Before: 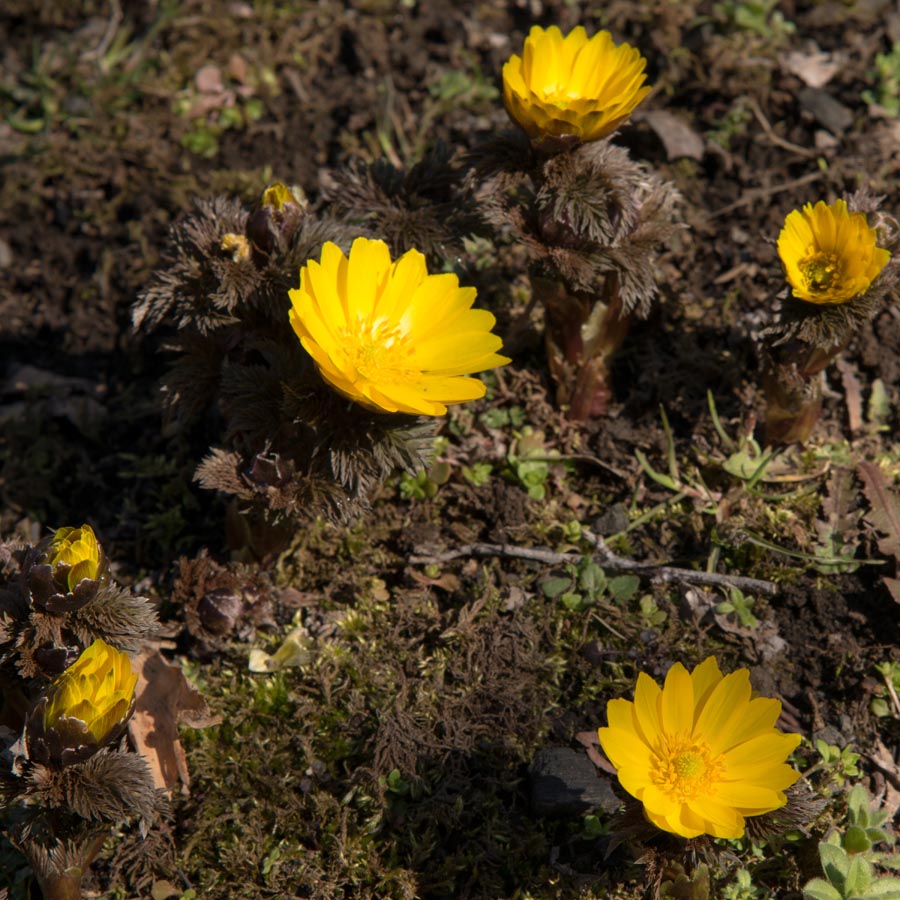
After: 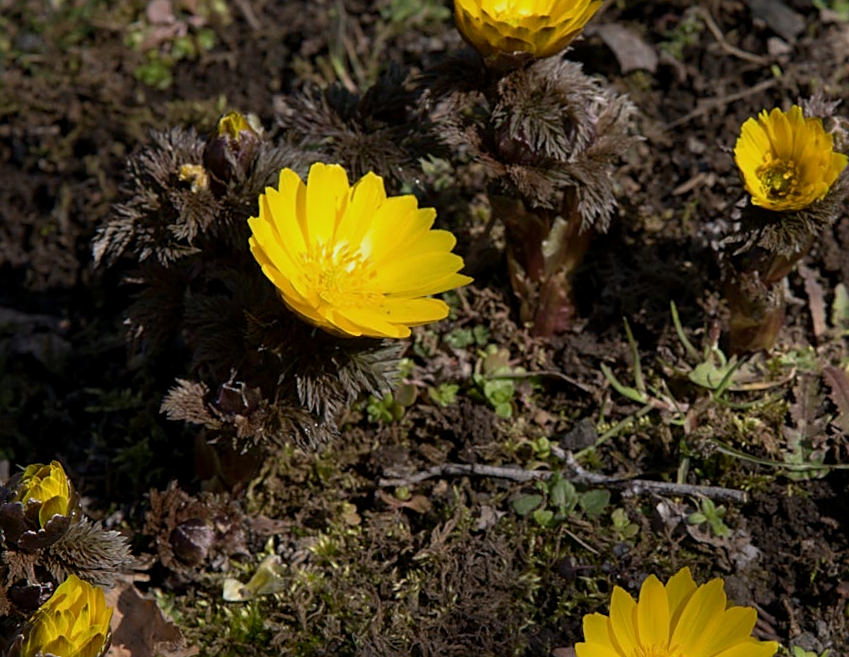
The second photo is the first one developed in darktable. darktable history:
white balance: red 0.954, blue 1.079
crop: left 5.596%, top 10.314%, right 3.534%, bottom 19.395%
sharpen: on, module defaults
contrast brightness saturation: contrast 0.07
exposure: black level correction 0.001, exposure -0.2 EV, compensate highlight preservation false
rotate and perspective: rotation -2.29°, automatic cropping off
